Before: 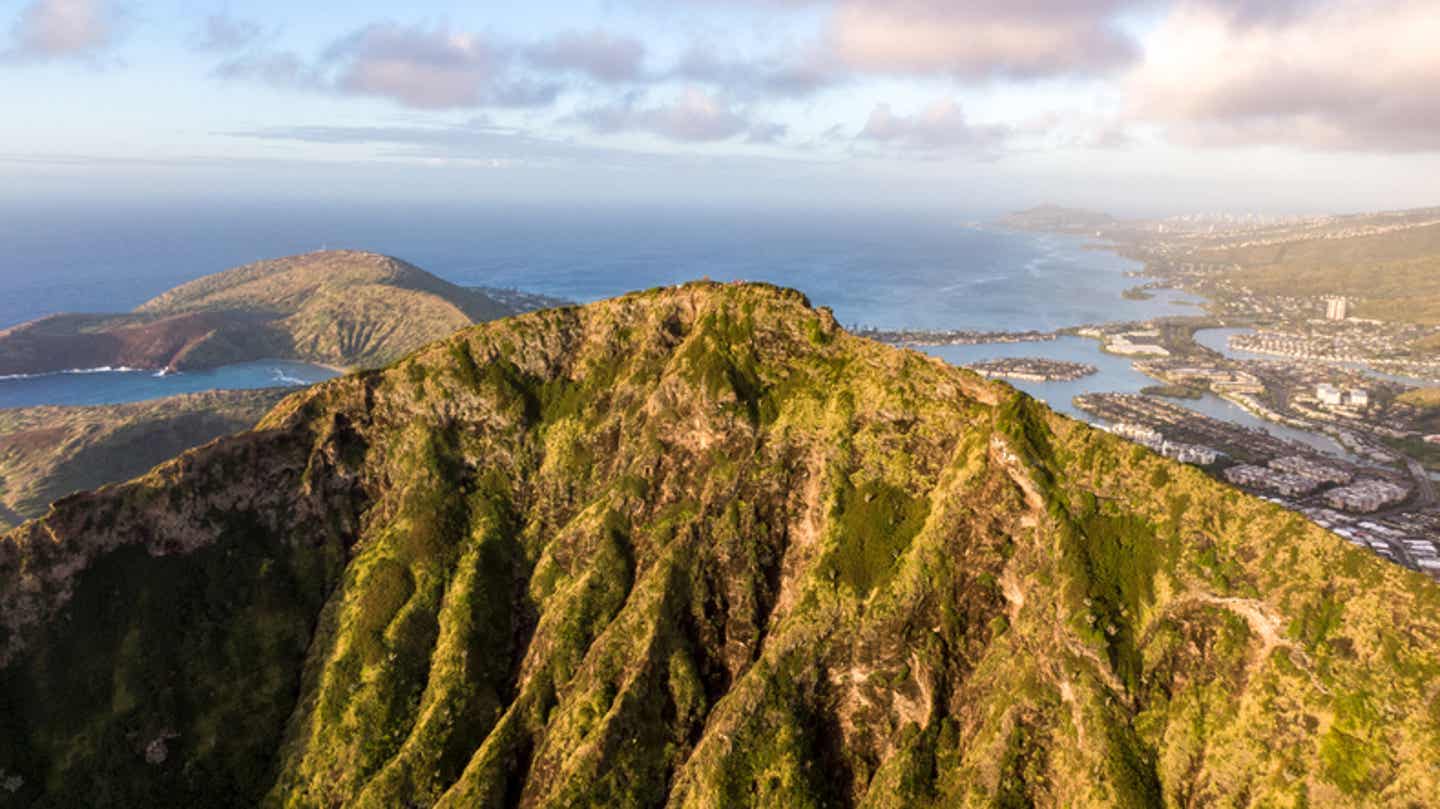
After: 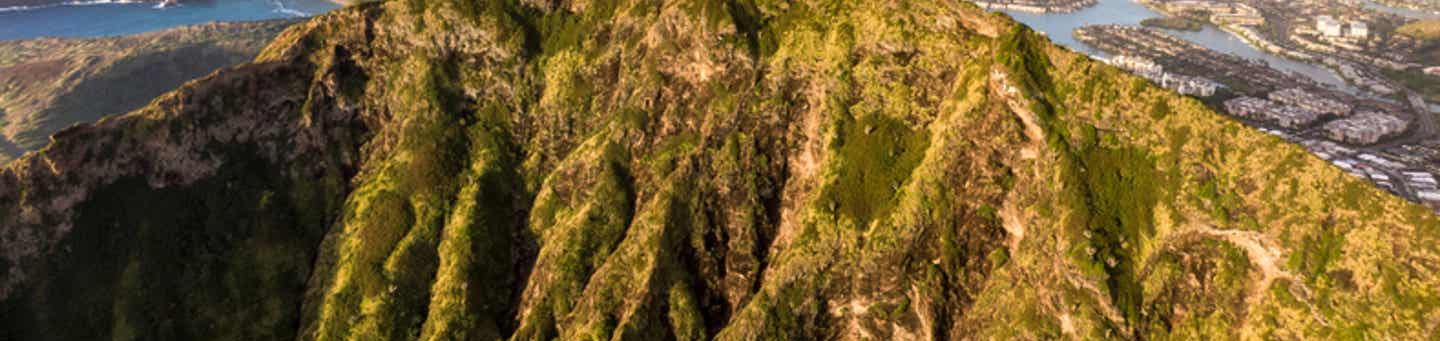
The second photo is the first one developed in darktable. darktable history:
crop: top 45.608%, bottom 12.156%
